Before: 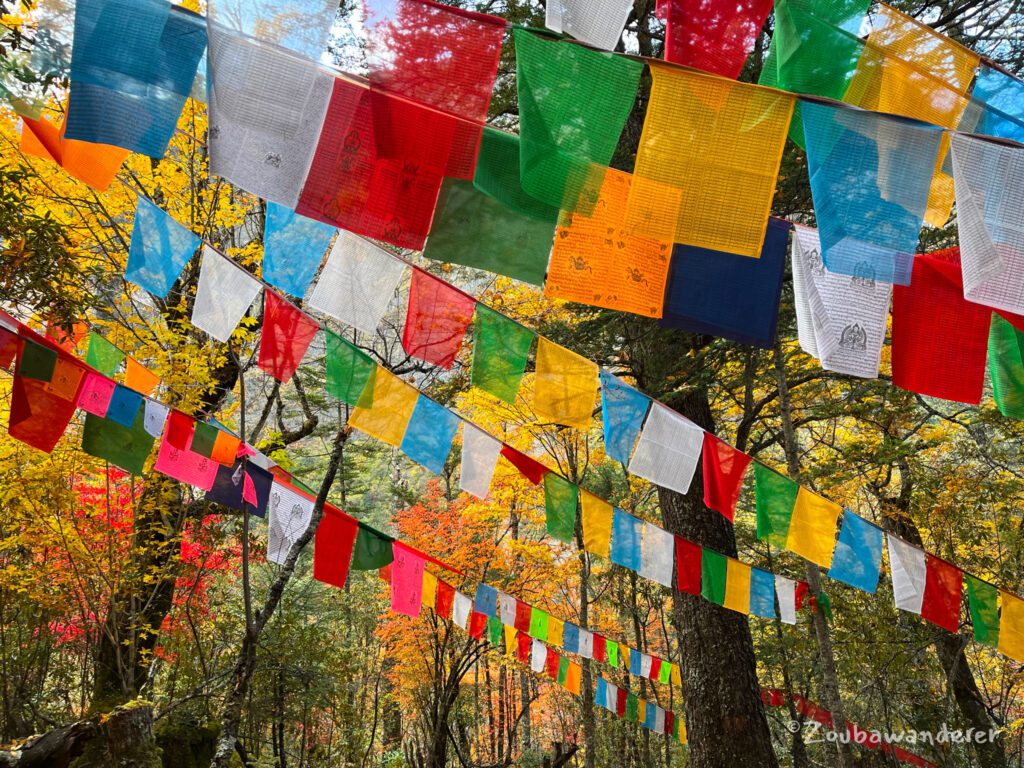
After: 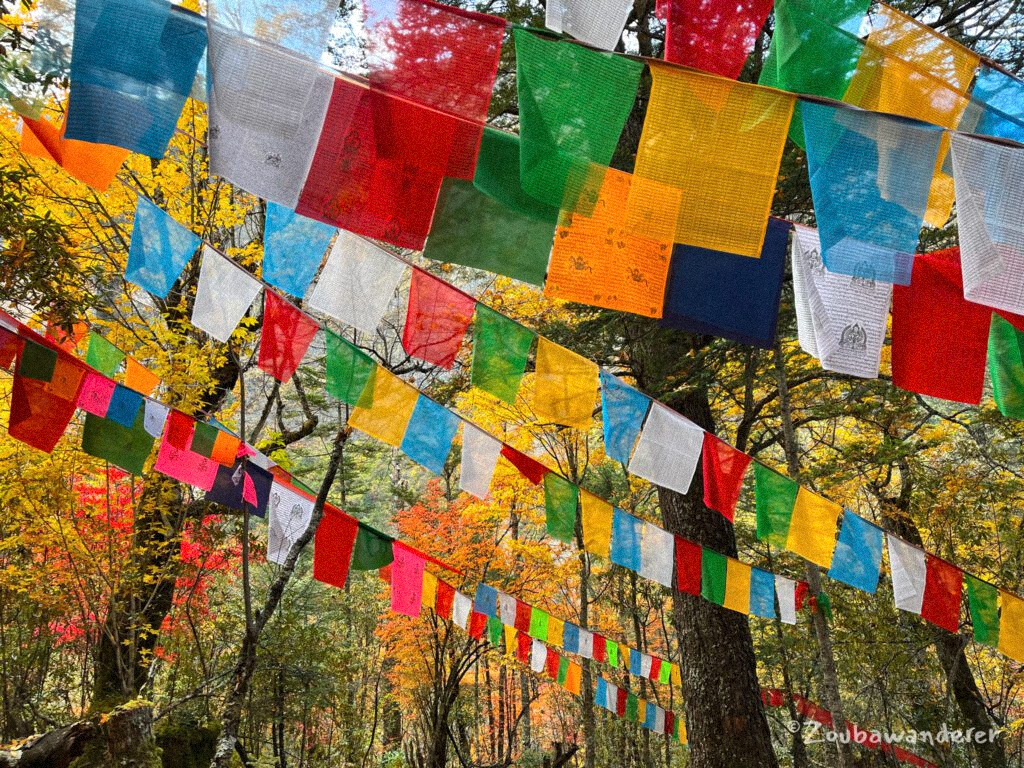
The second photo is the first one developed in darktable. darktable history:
grain: mid-tones bias 0%
shadows and highlights: white point adjustment 1, soften with gaussian
